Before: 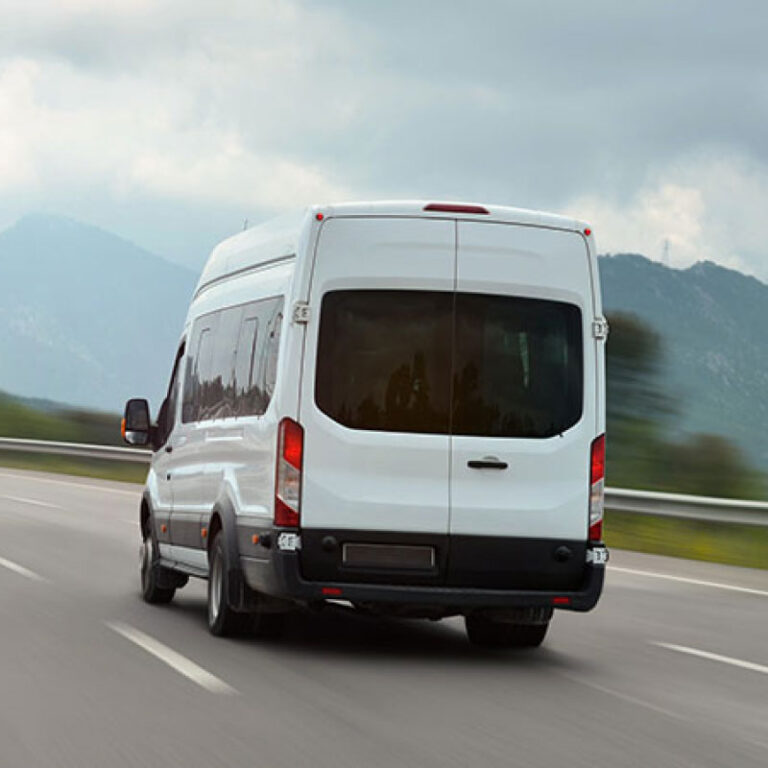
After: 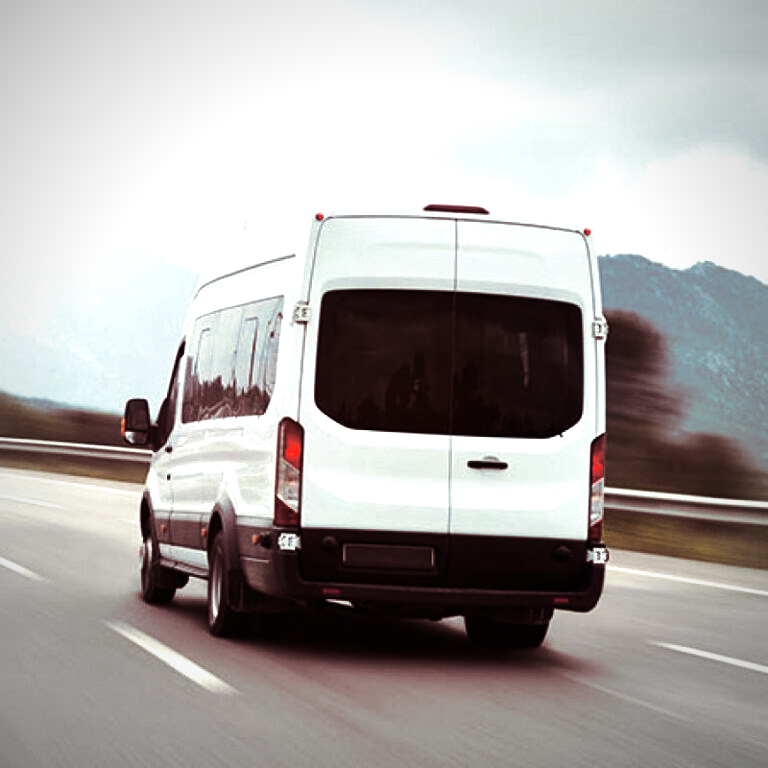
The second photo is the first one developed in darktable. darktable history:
tone equalizer: -8 EV -1.08 EV, -7 EV -1.01 EV, -6 EV -0.867 EV, -5 EV -0.578 EV, -3 EV 0.578 EV, -2 EV 0.867 EV, -1 EV 1.01 EV, +0 EV 1.08 EV, edges refinement/feathering 500, mask exposure compensation -1.57 EV, preserve details no
split-toning: shadows › hue 360°
vignetting: fall-off radius 60%, automatic ratio true
